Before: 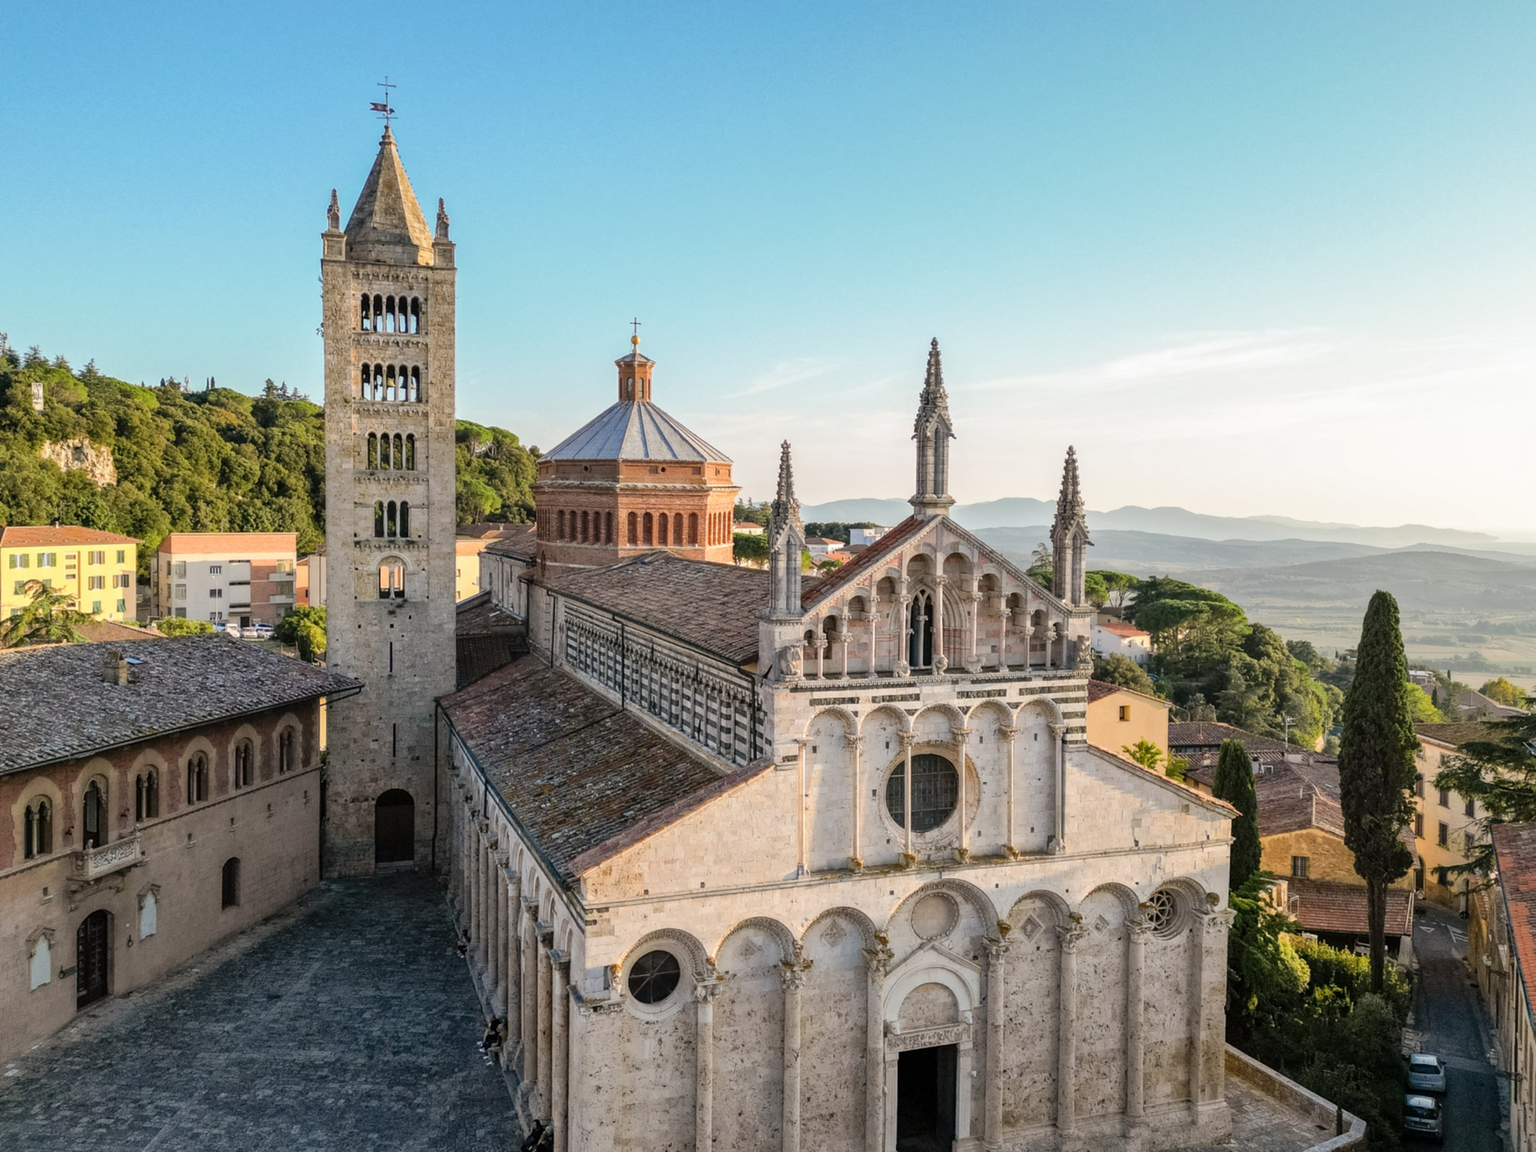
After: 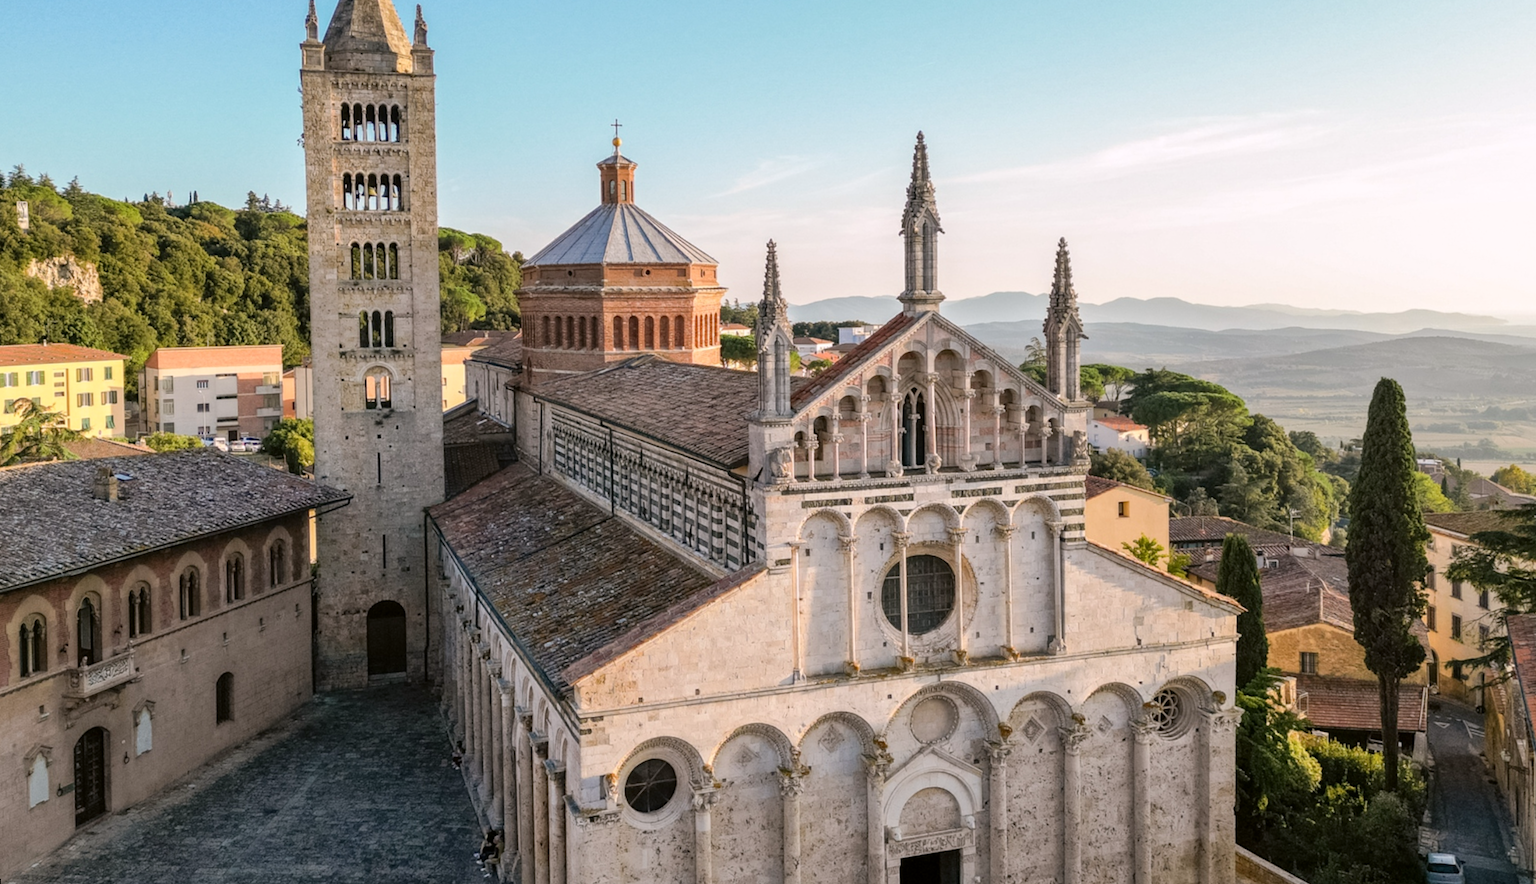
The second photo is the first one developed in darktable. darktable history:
color correction: highlights a* 3.12, highlights b* -1.55, shadows a* -0.101, shadows b* 2.52, saturation 0.98
crop and rotate: top 15.774%, bottom 5.506%
rotate and perspective: rotation -1.32°, lens shift (horizontal) -0.031, crop left 0.015, crop right 0.985, crop top 0.047, crop bottom 0.982
